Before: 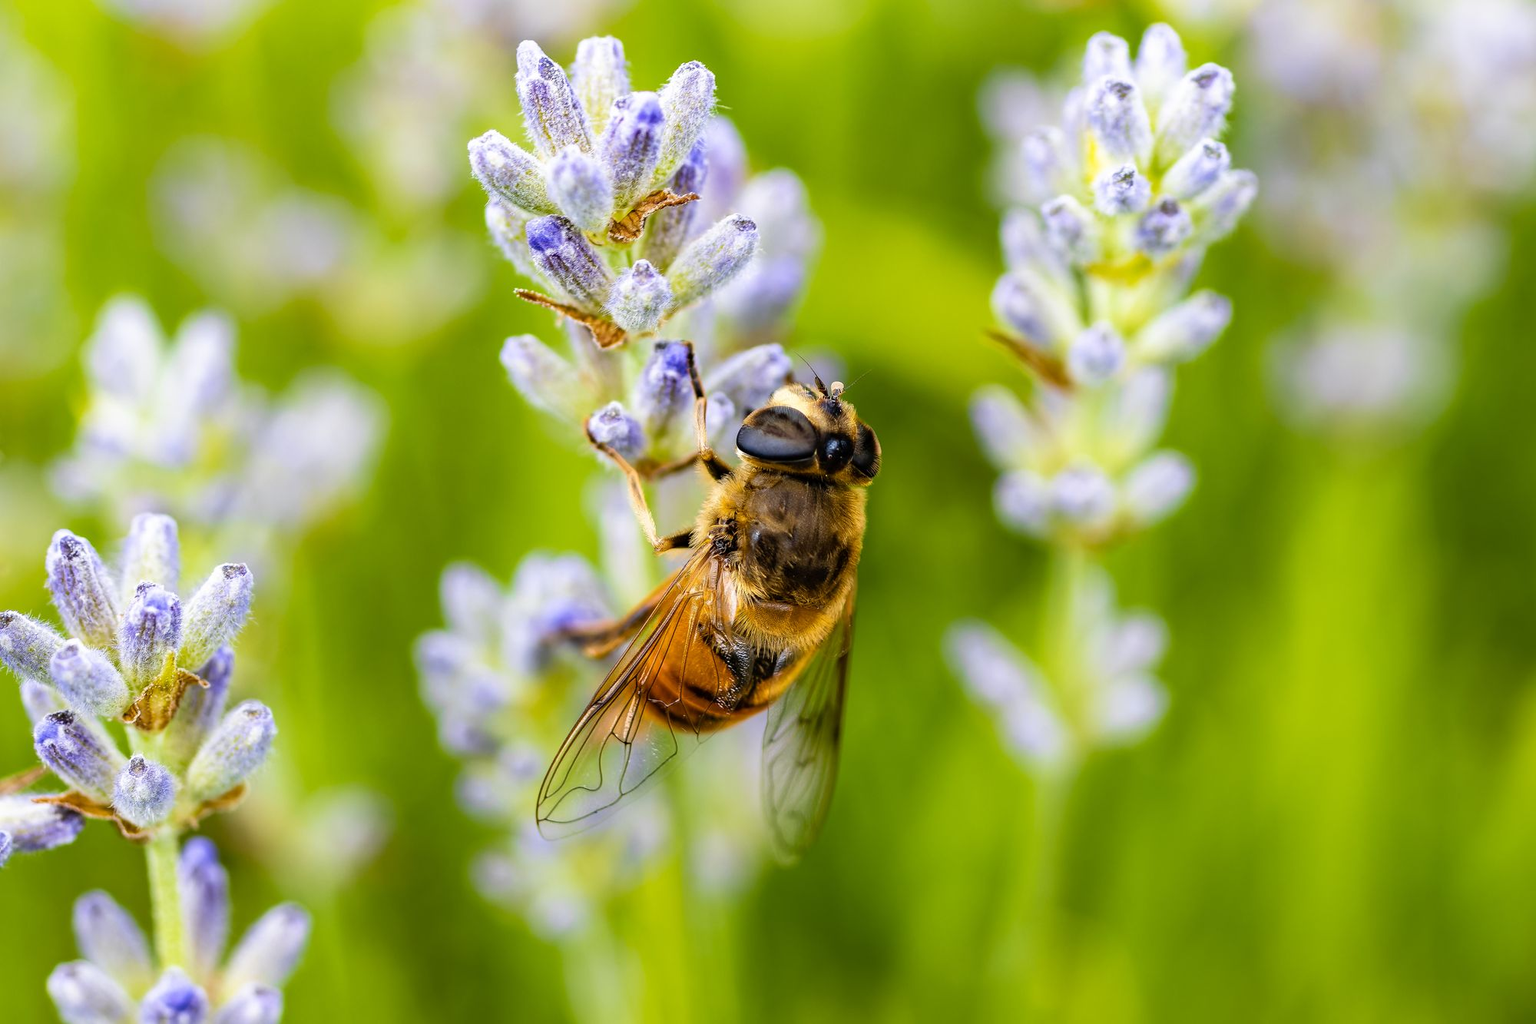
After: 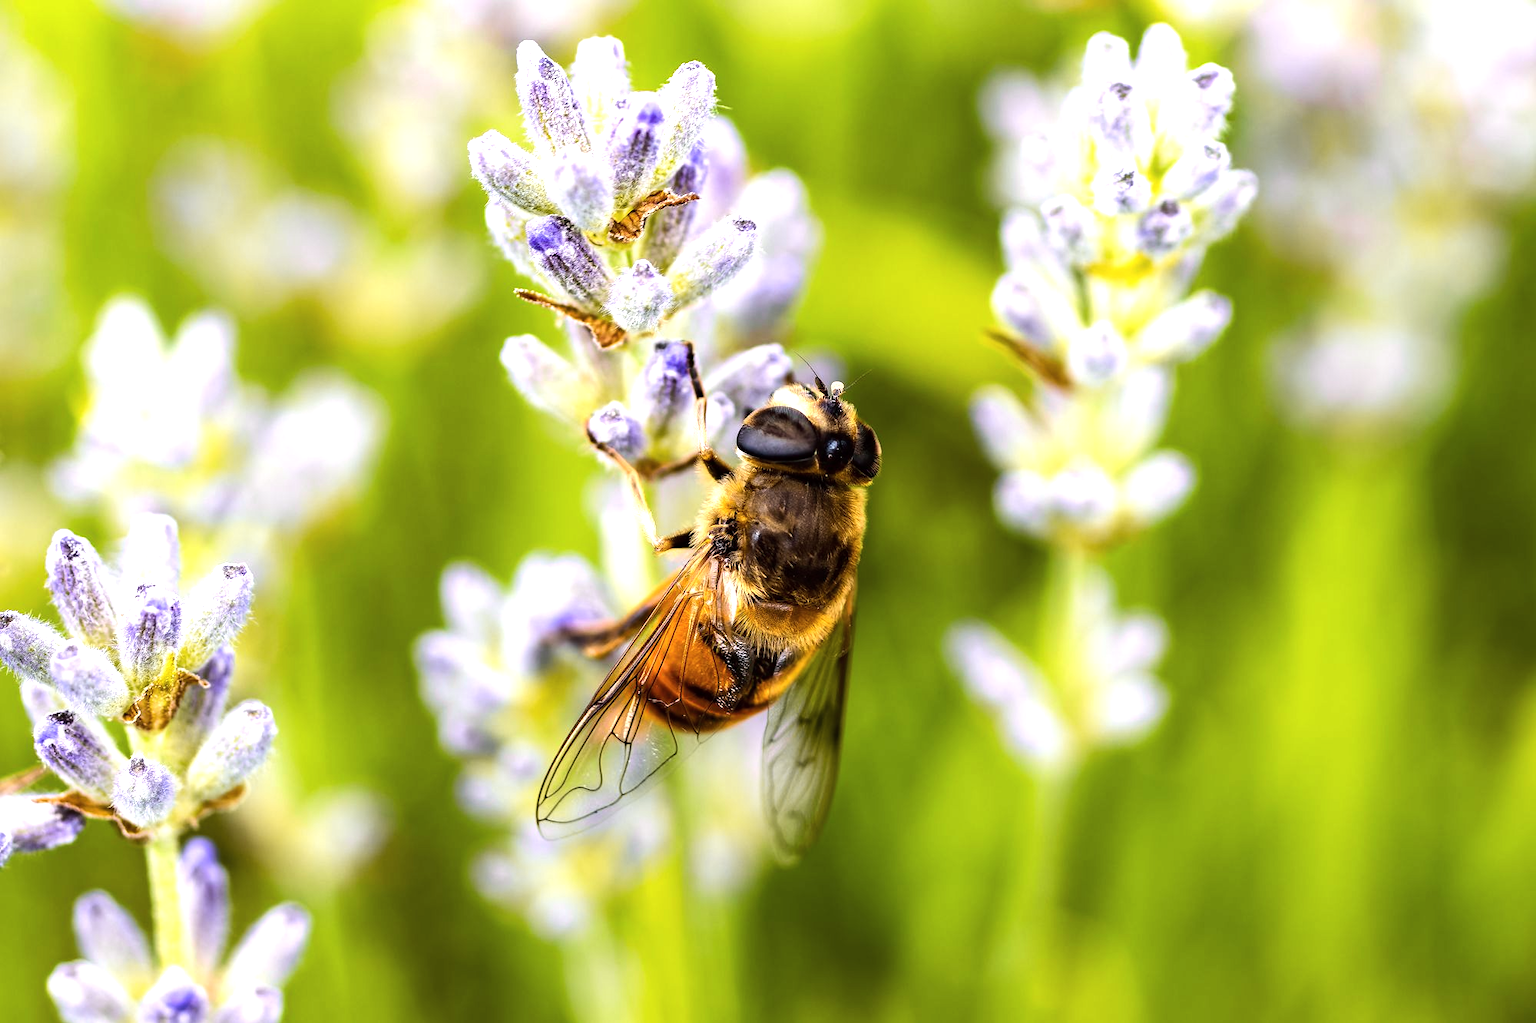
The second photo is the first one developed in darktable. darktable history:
tone curve: curves: ch0 [(0, 0) (0.253, 0.237) (1, 1)]; ch1 [(0, 0) (0.401, 0.42) (0.442, 0.47) (0.491, 0.495) (0.511, 0.523) (0.557, 0.565) (0.66, 0.683) (1, 1)]; ch2 [(0, 0) (0.394, 0.413) (0.5, 0.5) (0.578, 0.568) (1, 1)], color space Lab, independent channels, preserve colors none
tone equalizer: -8 EV -0.75 EV, -7 EV -0.7 EV, -6 EV -0.6 EV, -5 EV -0.4 EV, -3 EV 0.4 EV, -2 EV 0.6 EV, -1 EV 0.7 EV, +0 EV 0.75 EV, edges refinement/feathering 500, mask exposure compensation -1.57 EV, preserve details no
